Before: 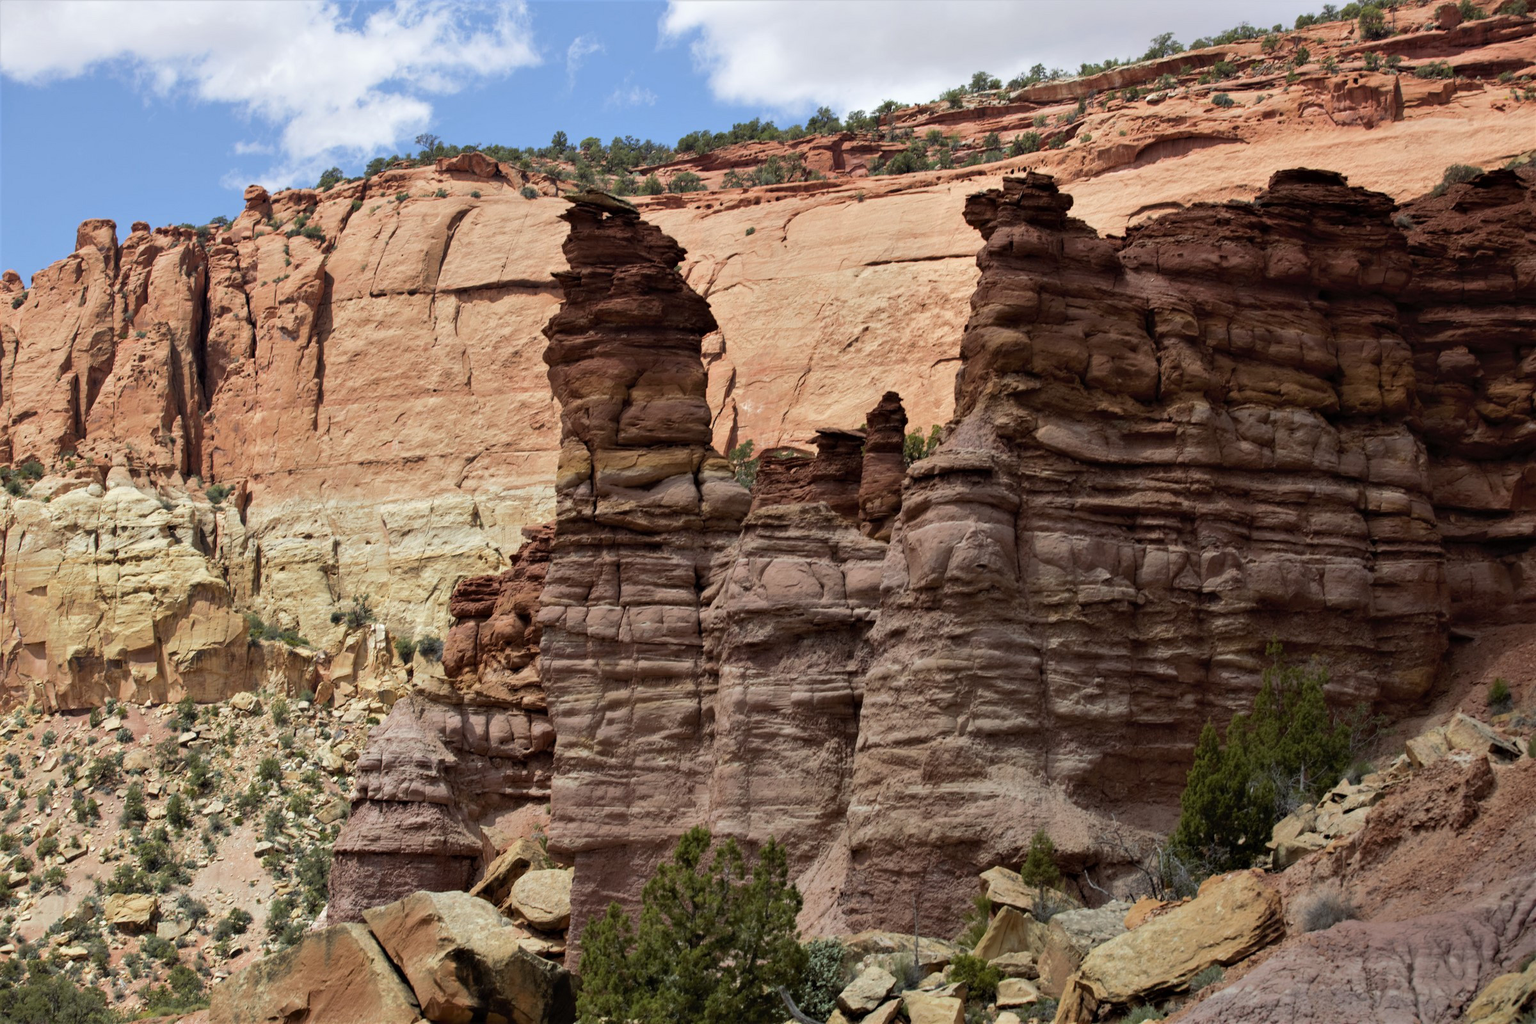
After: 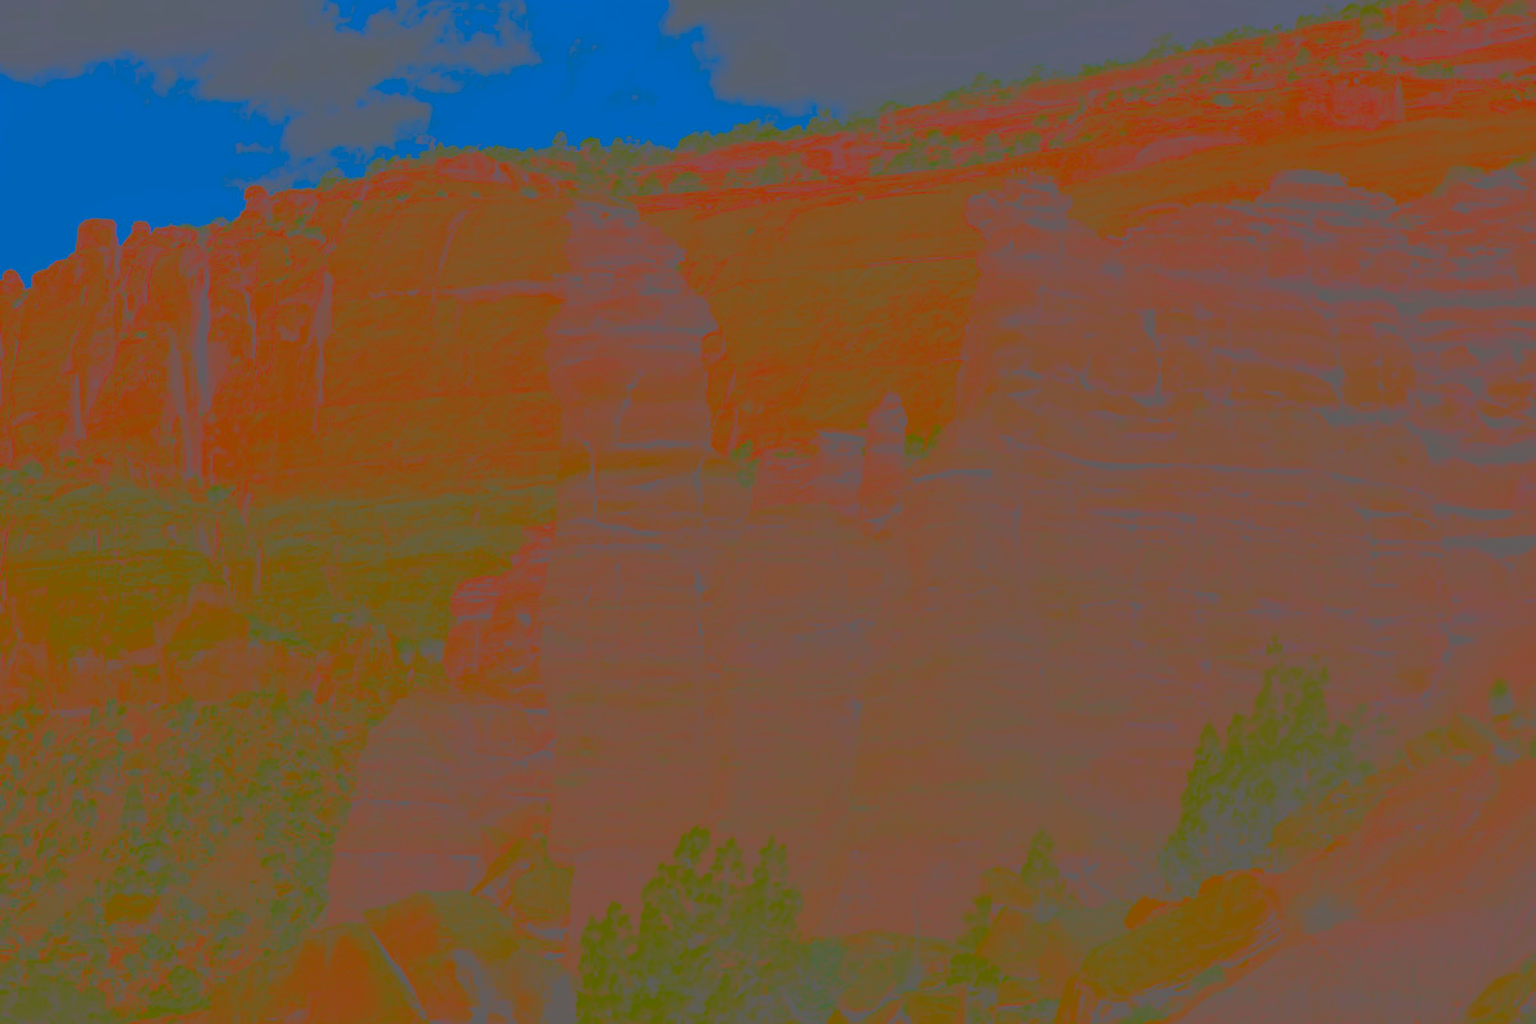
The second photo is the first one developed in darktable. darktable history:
contrast brightness saturation: contrast -0.99, brightness -0.161, saturation 0.74
